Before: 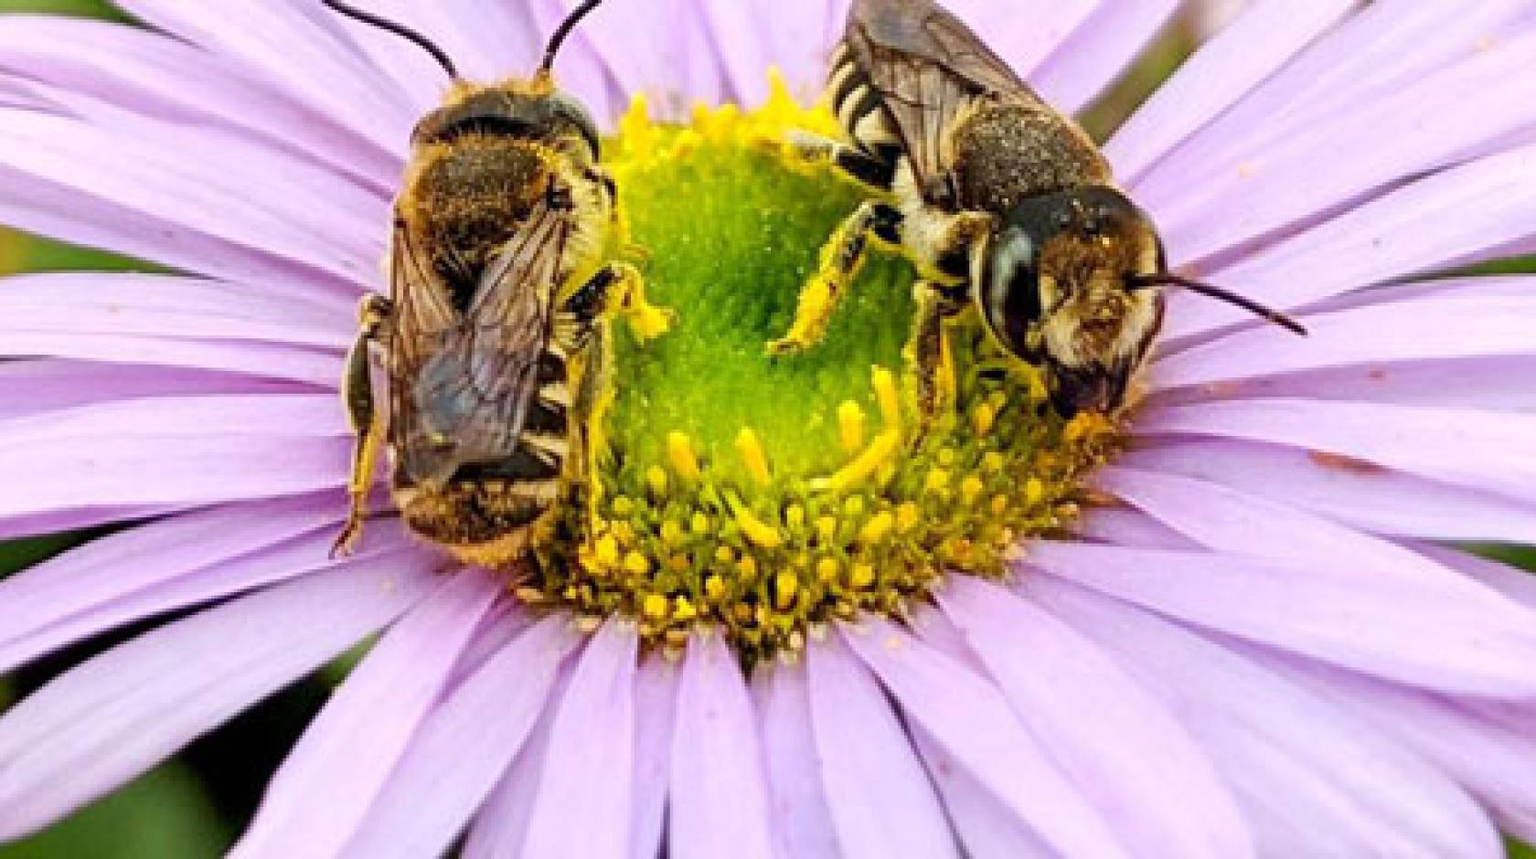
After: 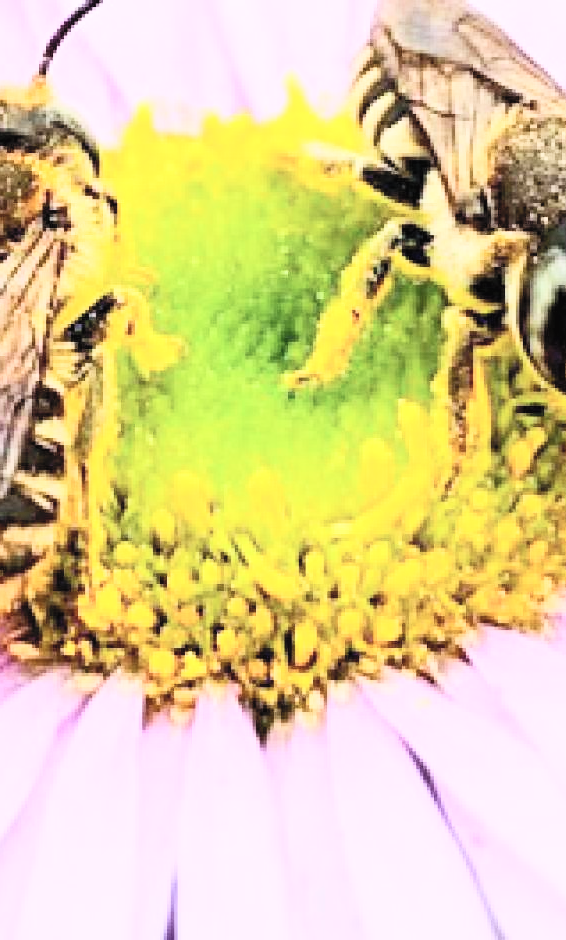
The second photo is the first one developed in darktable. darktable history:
exposure: black level correction 0, exposure 0.702 EV, compensate highlight preservation false
crop: left 33.086%, right 33.21%
filmic rgb: black relative exposure -7.8 EV, white relative exposure 4.28 EV, hardness 3.86
contrast brightness saturation: contrast 0.374, brightness 0.525
